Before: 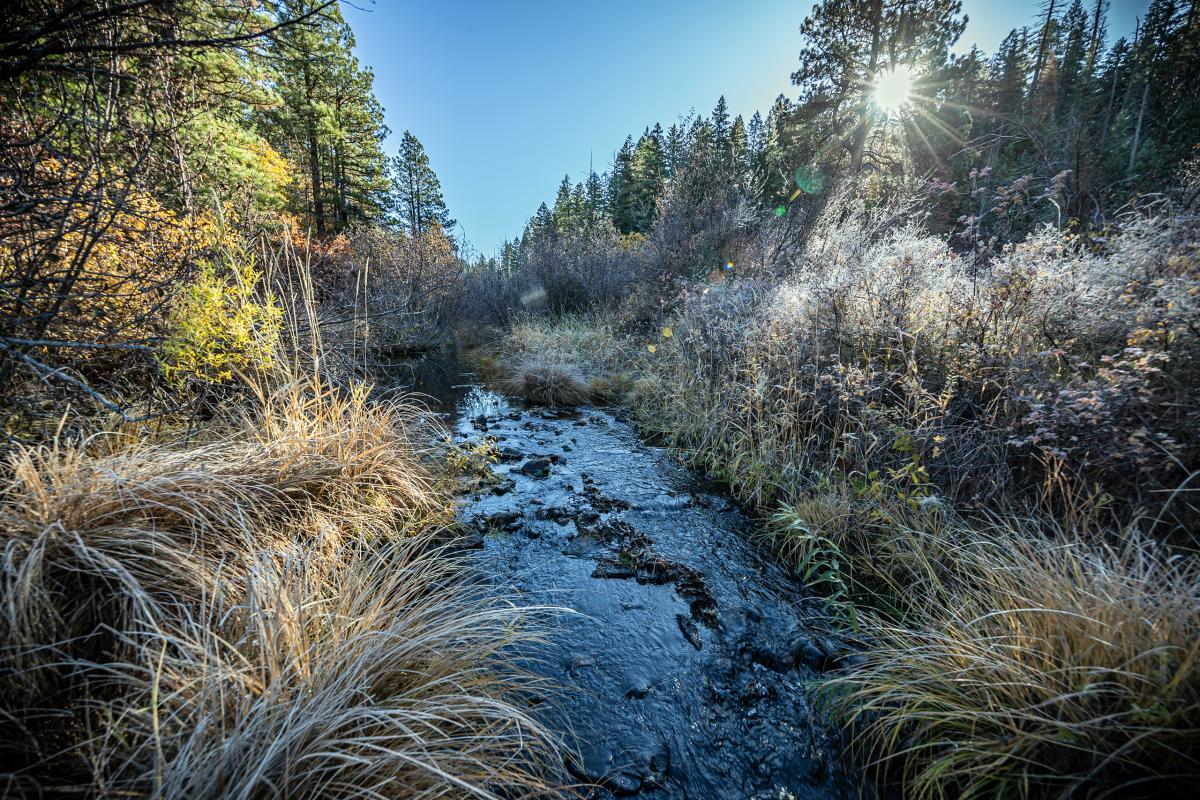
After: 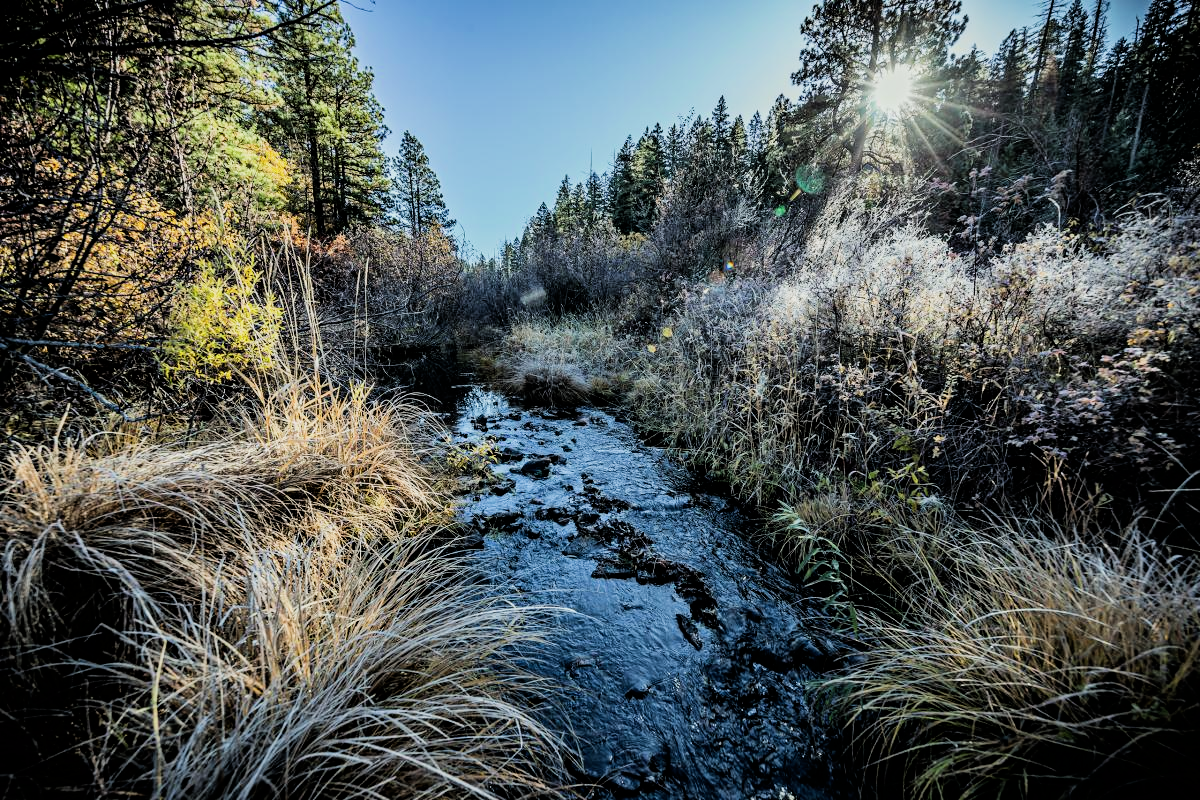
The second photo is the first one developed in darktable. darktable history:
filmic rgb: black relative exposure -5 EV, hardness 2.88, contrast 1.3
contrast equalizer: octaves 7, y [[0.6 ×6], [0.55 ×6], [0 ×6], [0 ×6], [0 ×6]], mix 0.3
